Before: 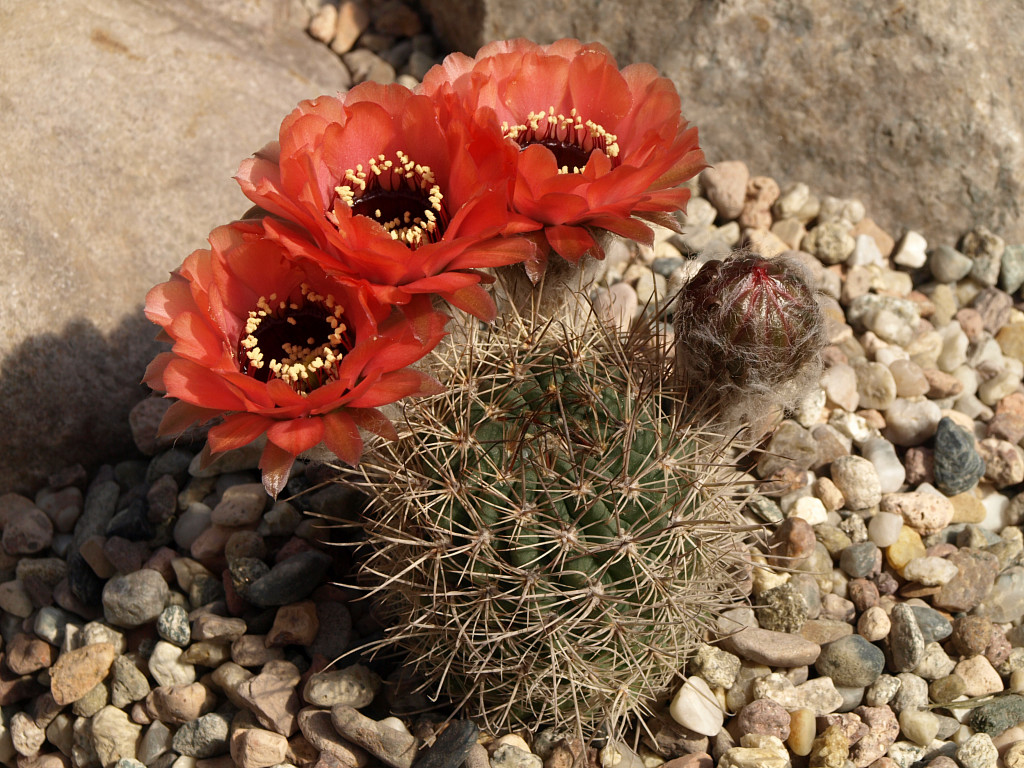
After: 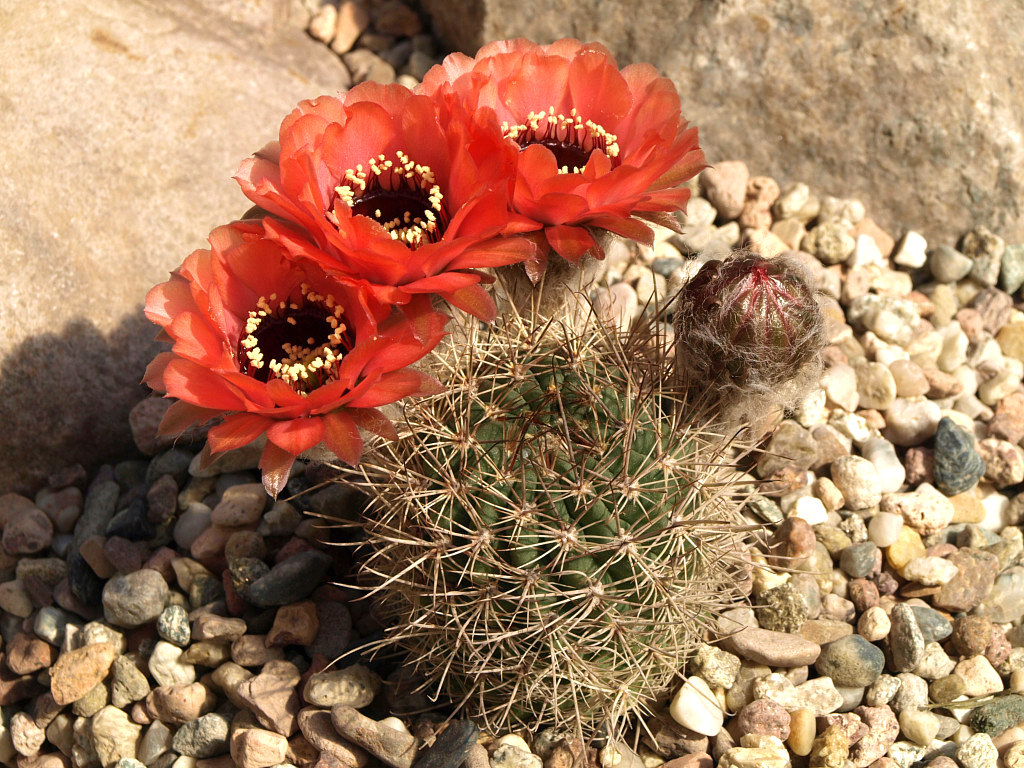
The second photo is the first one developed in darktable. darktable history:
exposure: black level correction 0, exposure 0.5 EV, compensate exposure bias true, compensate highlight preservation false
velvia: on, module defaults
